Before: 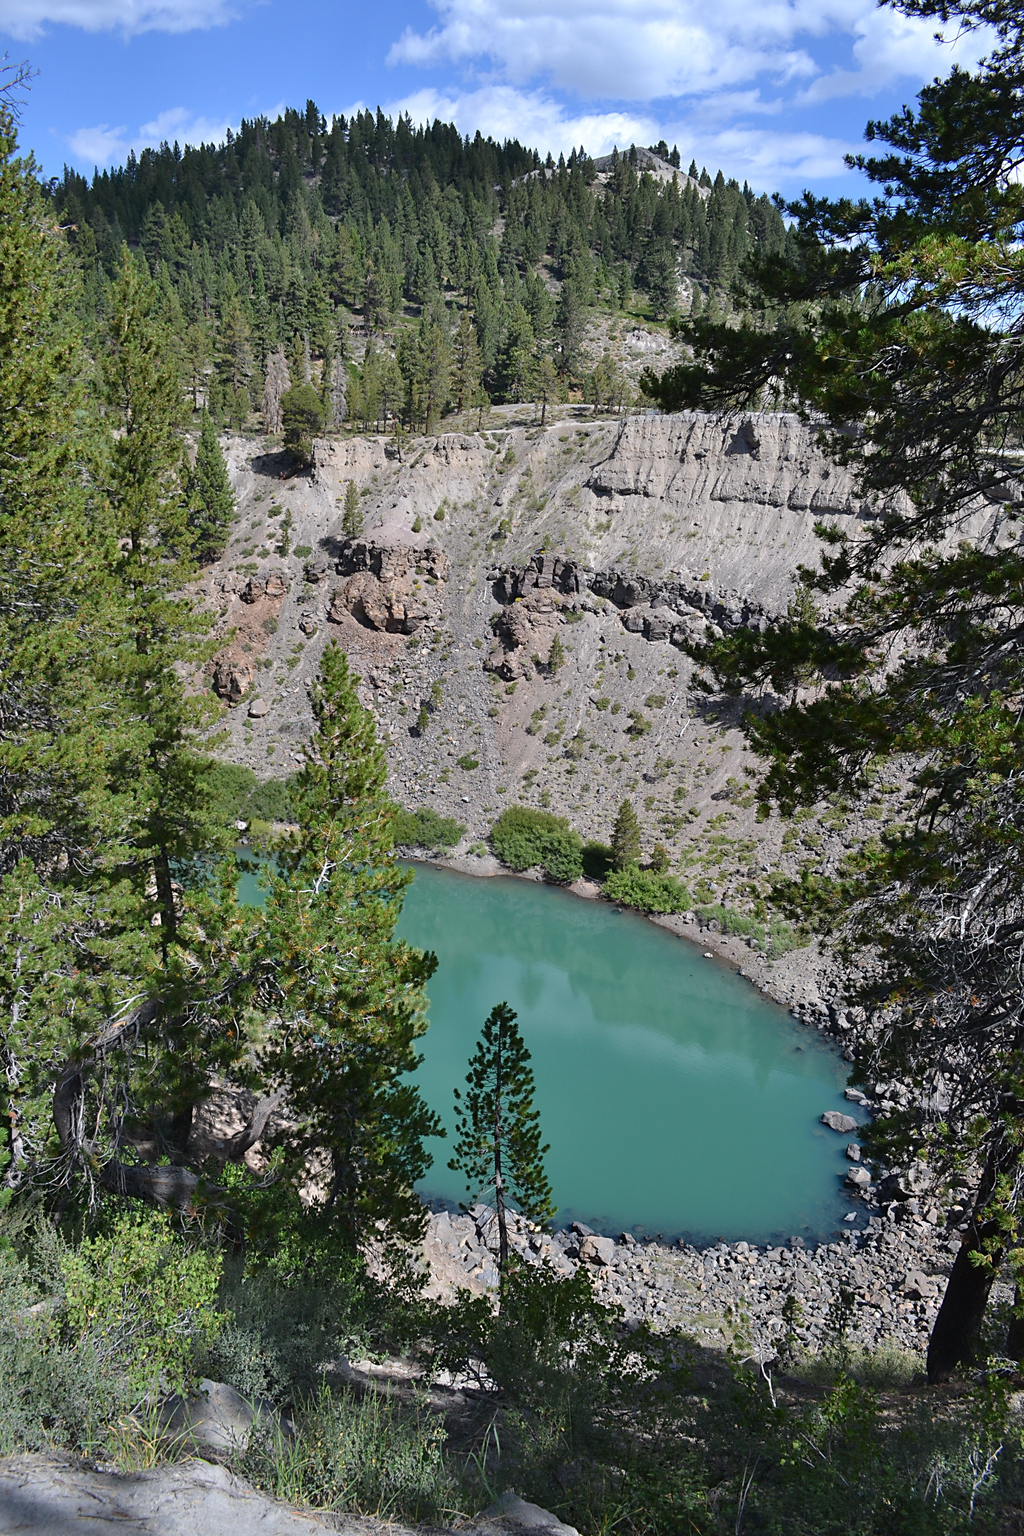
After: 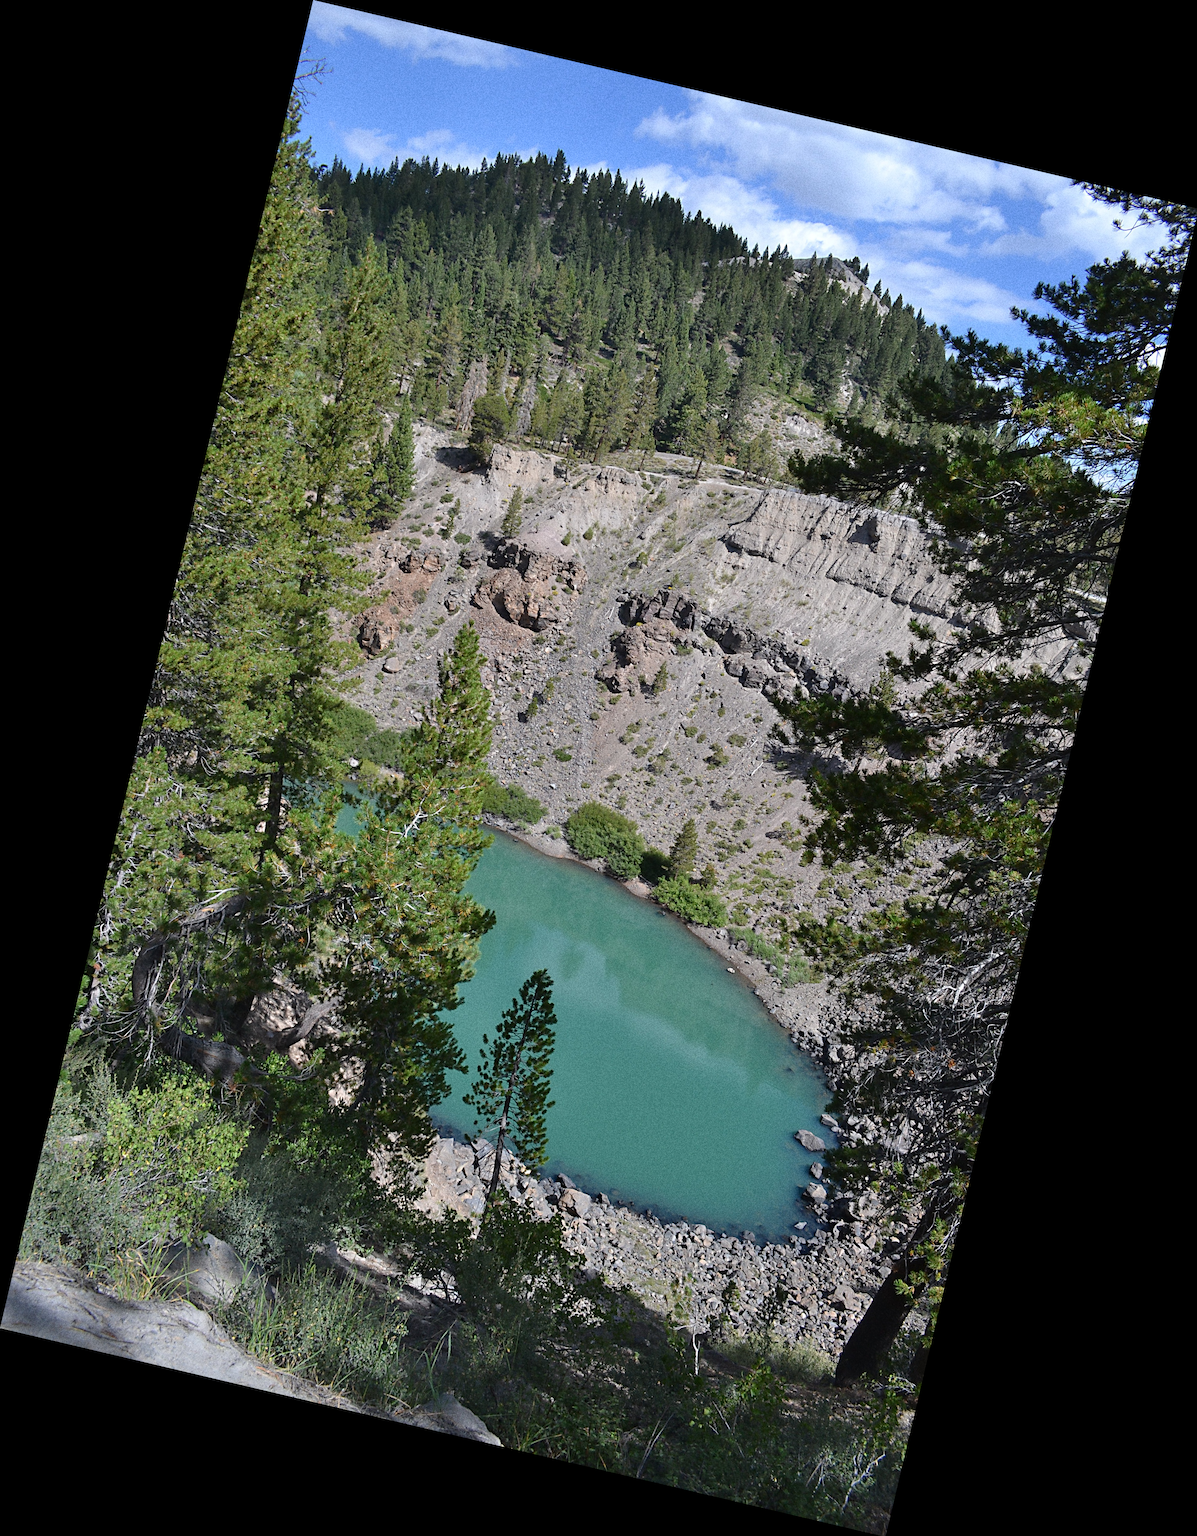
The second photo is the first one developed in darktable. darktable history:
grain: coarseness 0.09 ISO, strength 40%
rotate and perspective: rotation 13.27°, automatic cropping off
